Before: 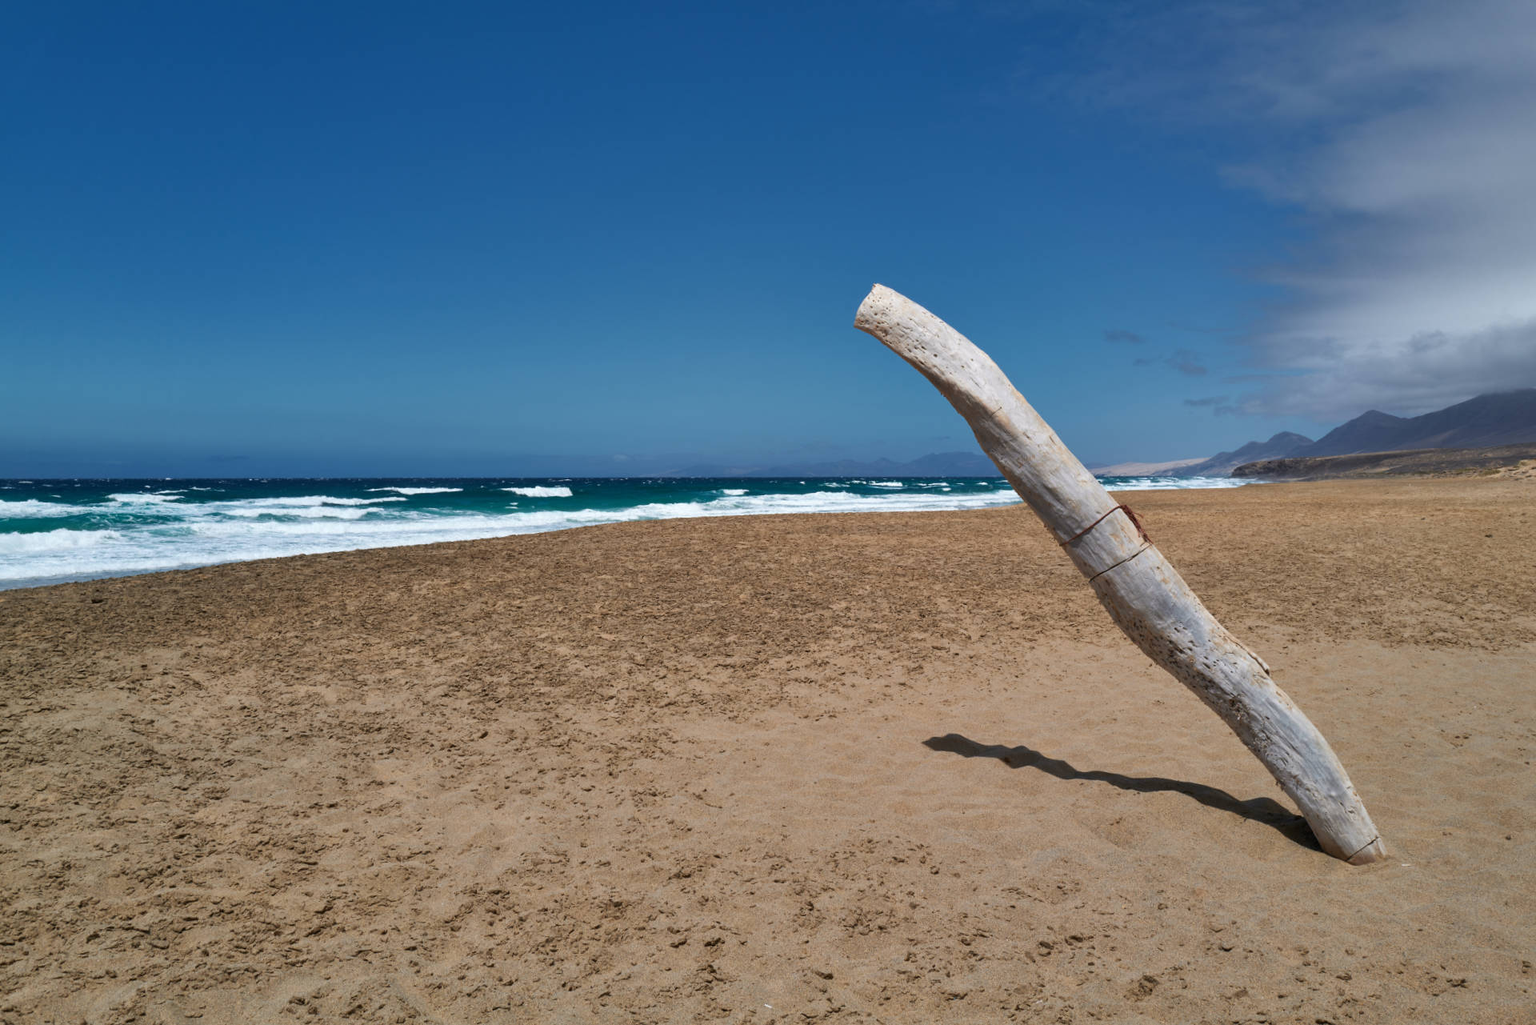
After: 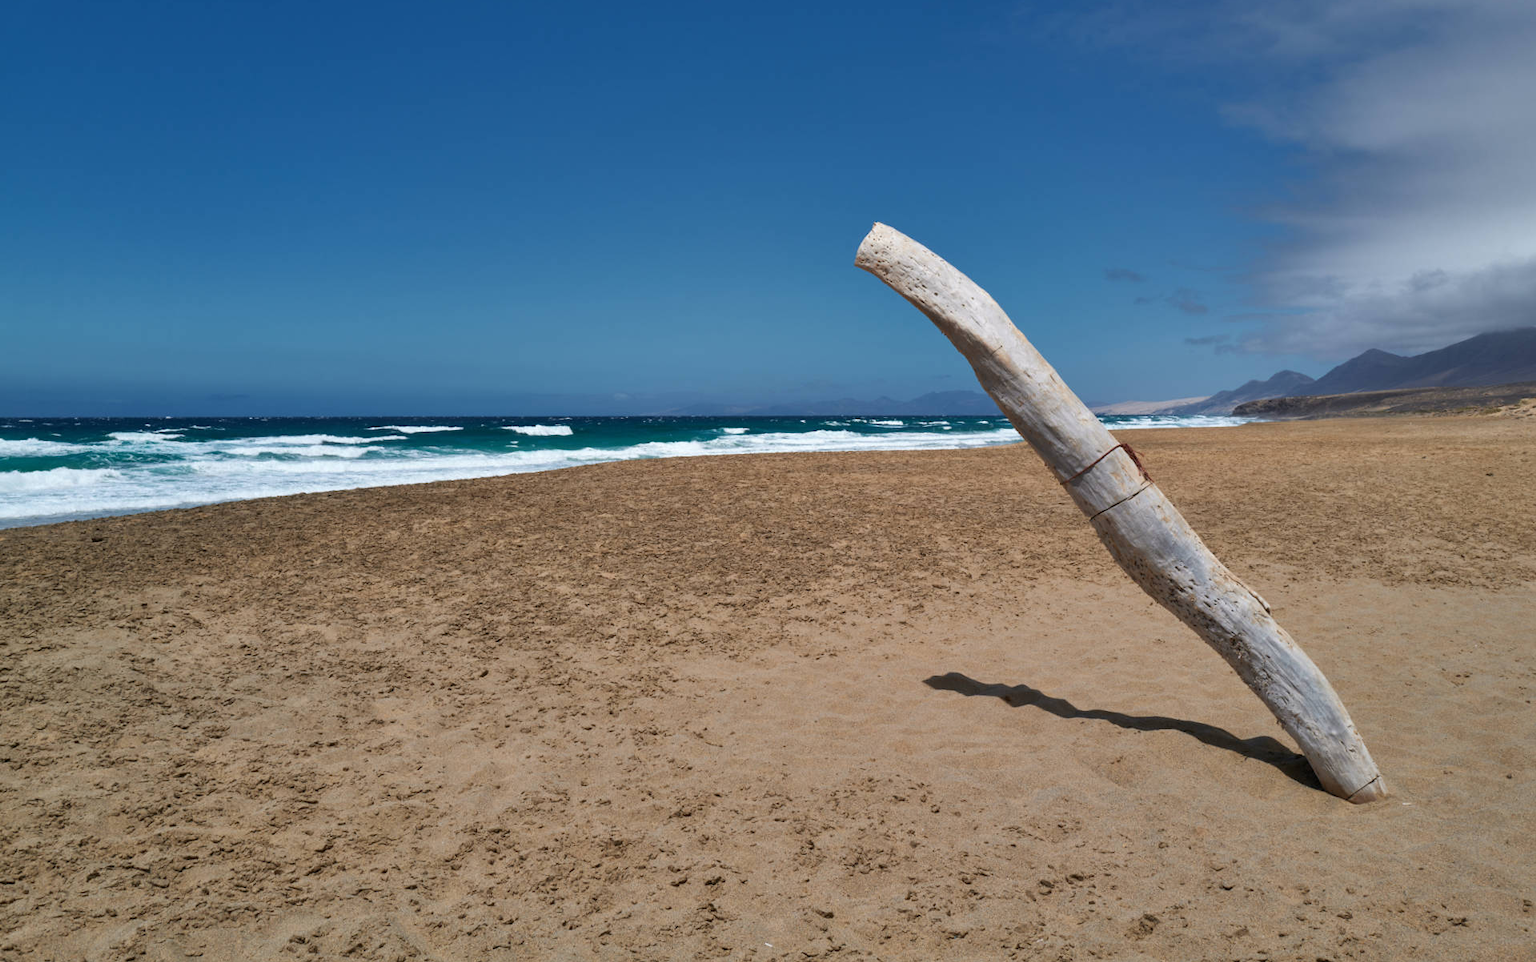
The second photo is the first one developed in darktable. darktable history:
crop and rotate: top 6.075%
